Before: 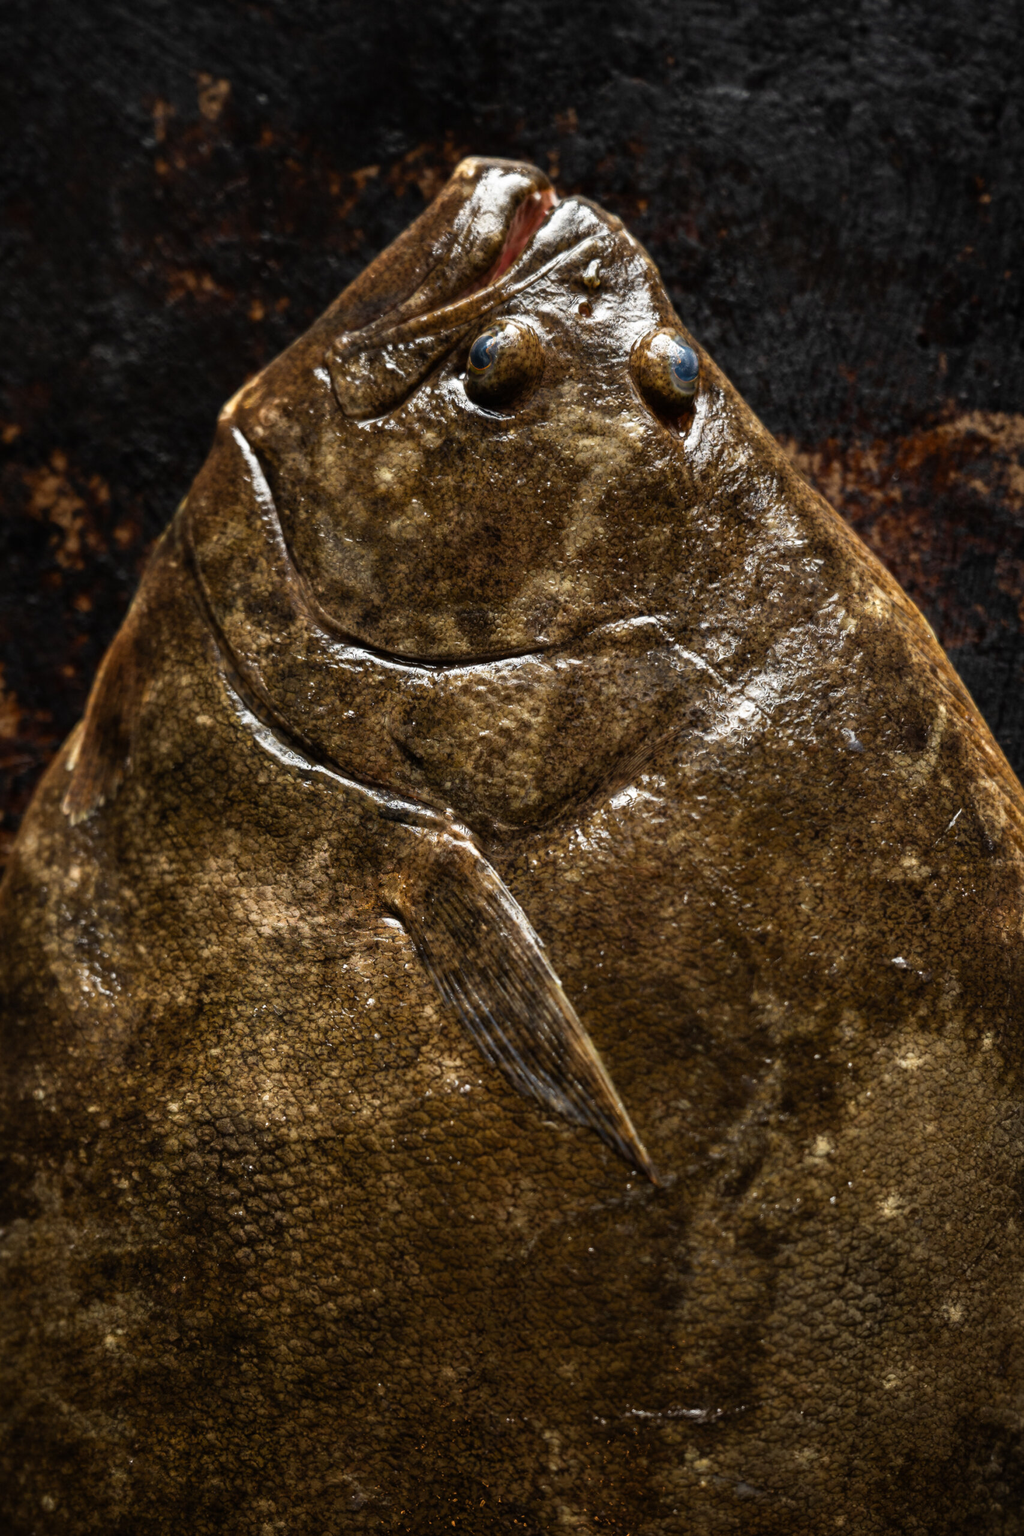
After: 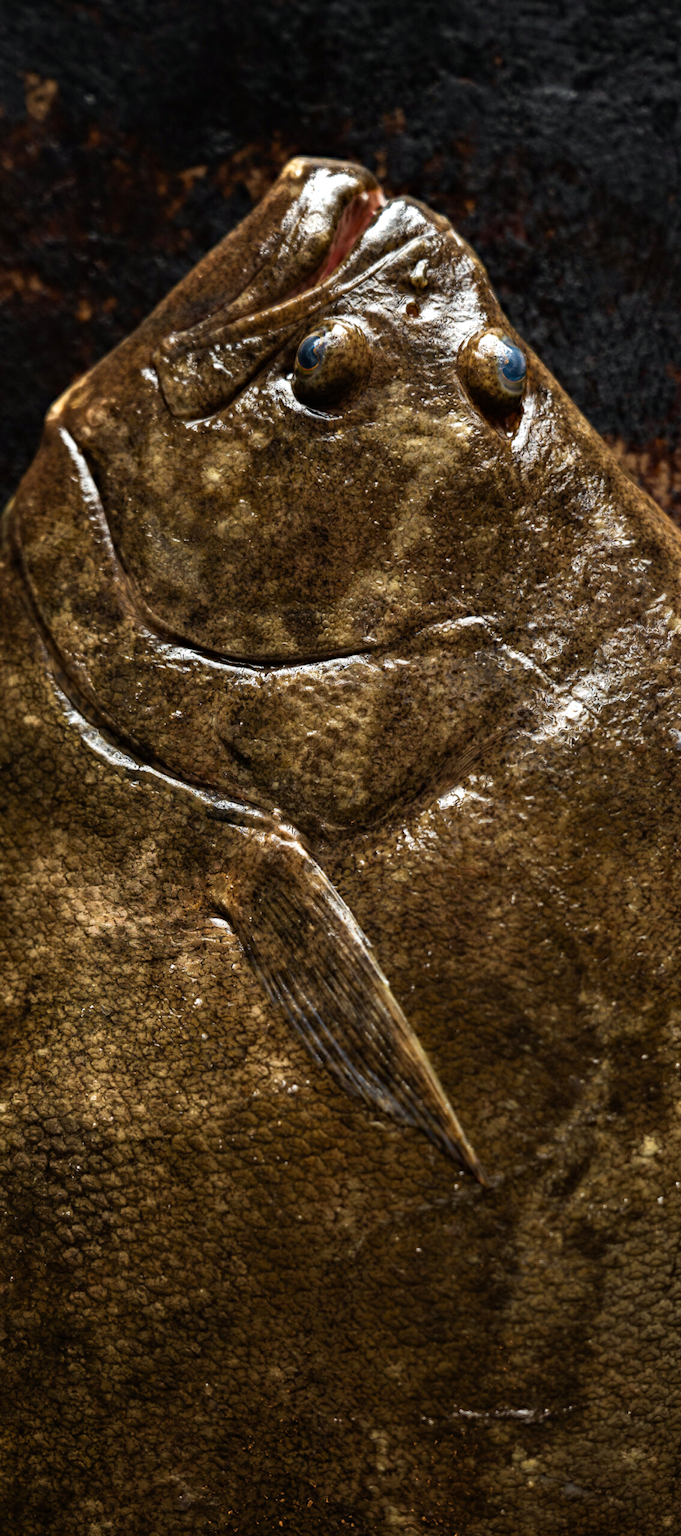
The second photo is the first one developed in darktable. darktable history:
crop: left 16.899%, right 16.556%
haze removal: compatibility mode true, adaptive false
color calibration: illuminant same as pipeline (D50), adaptation none (bypass), gamut compression 1.72
velvia: on, module defaults
